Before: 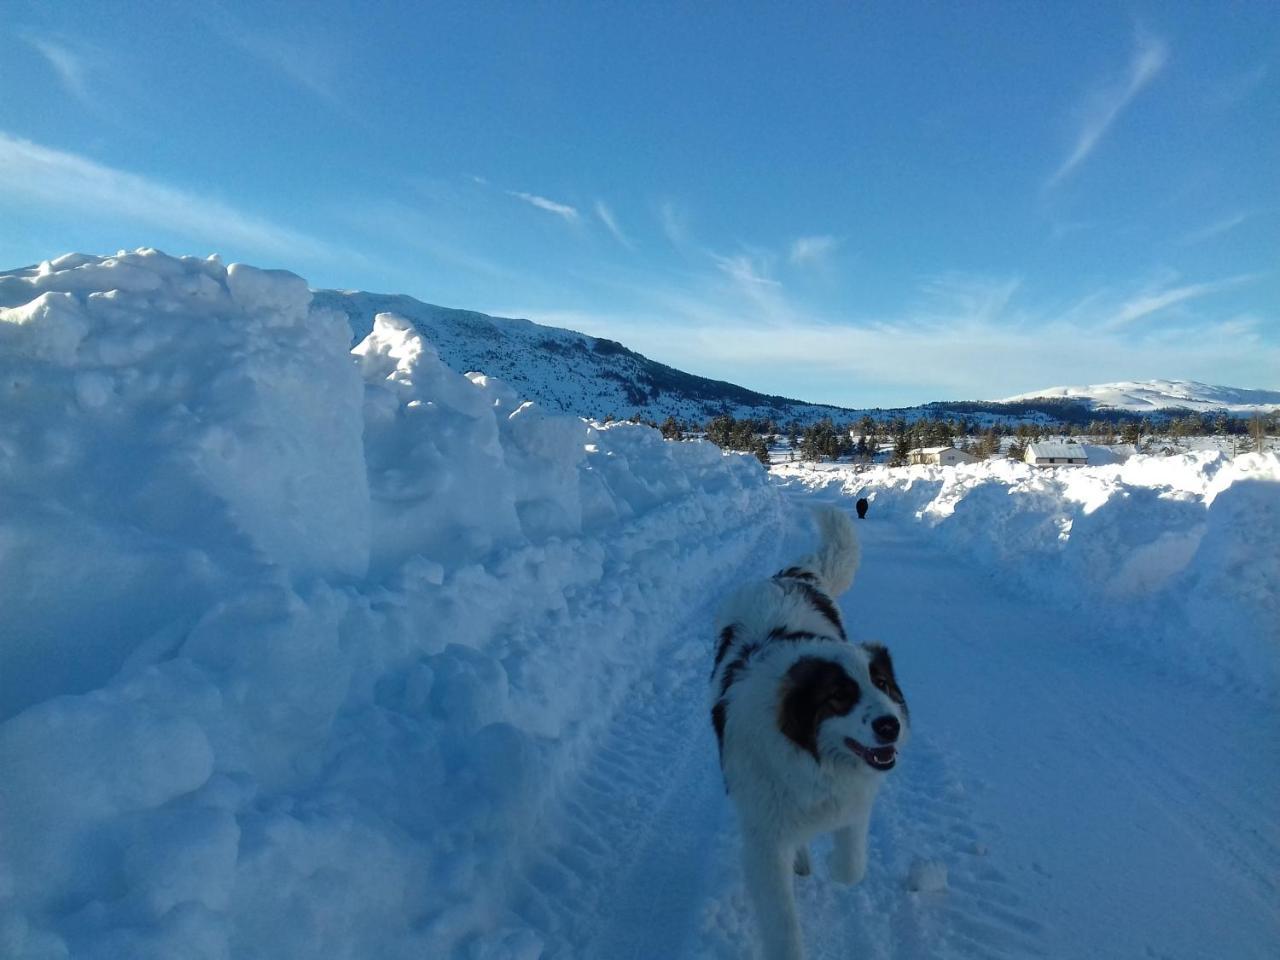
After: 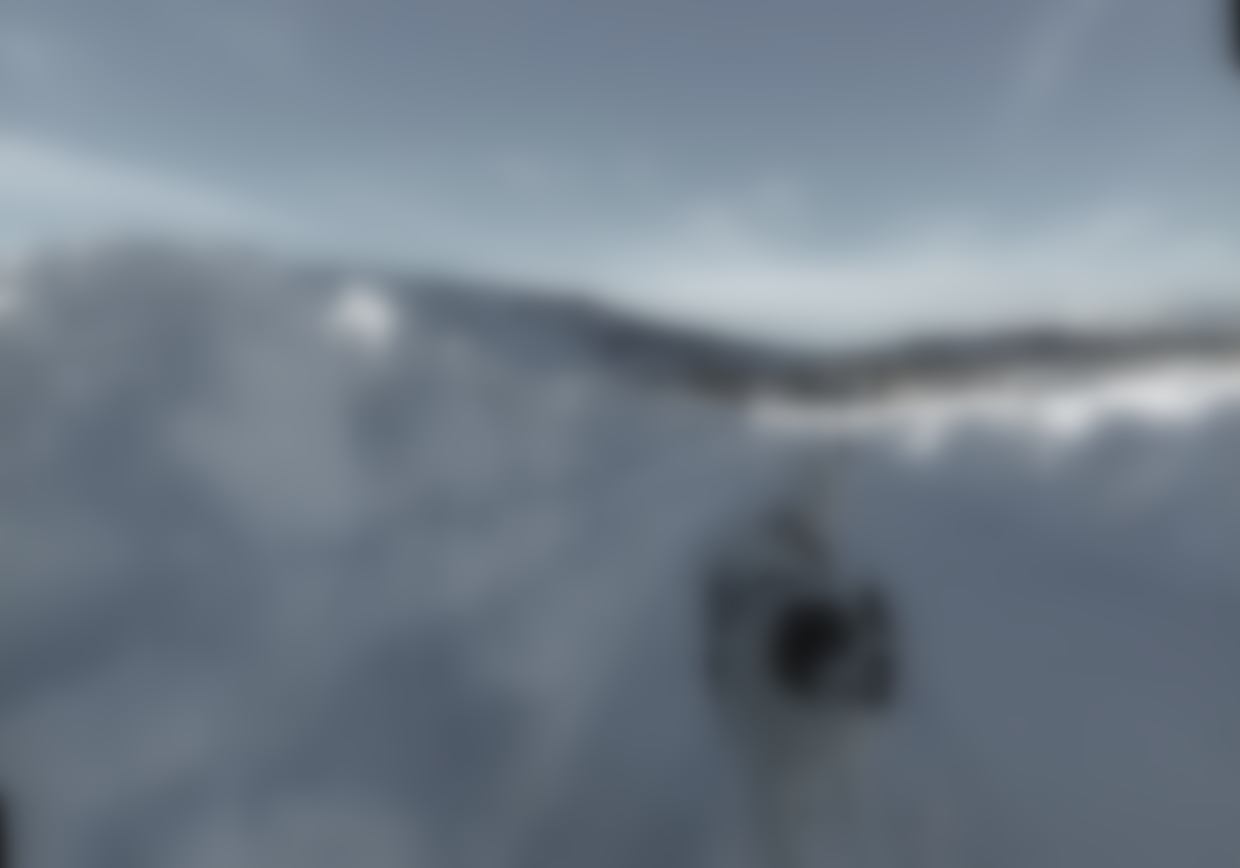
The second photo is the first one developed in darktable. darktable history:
color zones: curves: ch1 [(0, 0.638) (0.193, 0.442) (0.286, 0.15) (0.429, 0.14) (0.571, 0.142) (0.714, 0.154) (0.857, 0.175) (1, 0.638)]
rotate and perspective: rotation -3.52°, crop left 0.036, crop right 0.964, crop top 0.081, crop bottom 0.919
lowpass: radius 16, unbound 0
